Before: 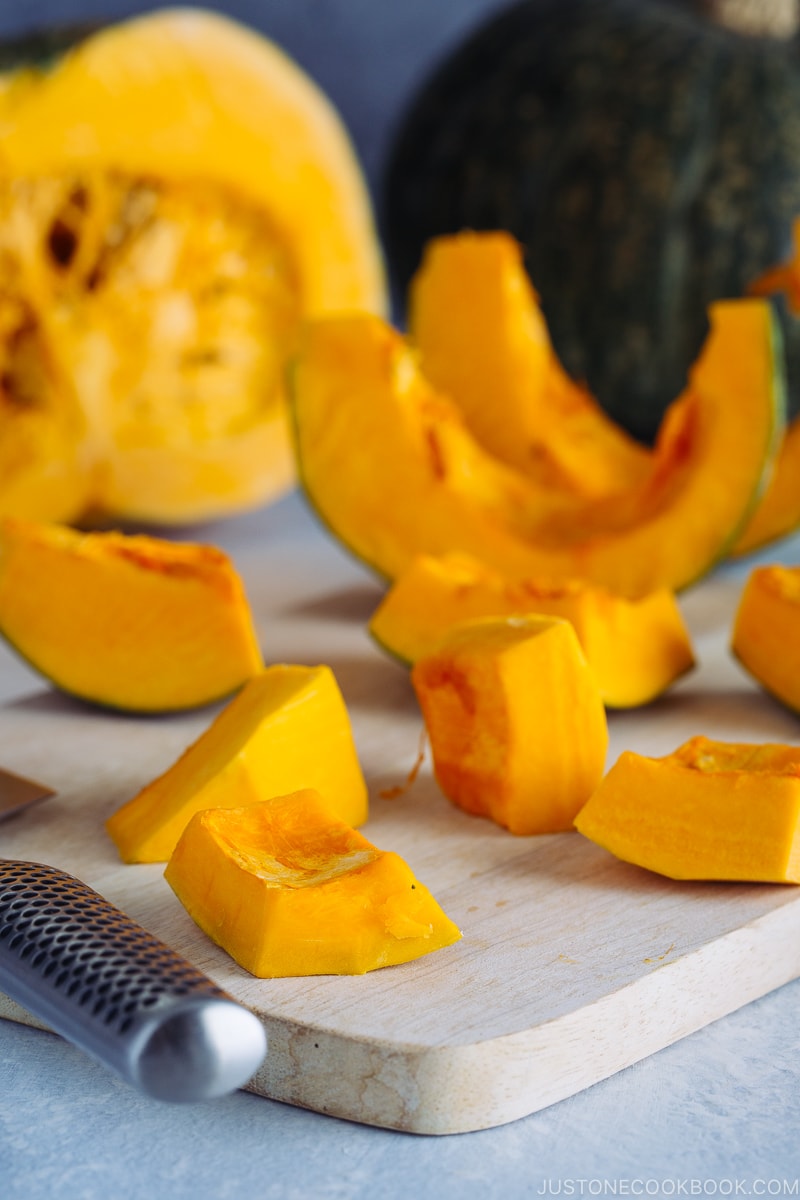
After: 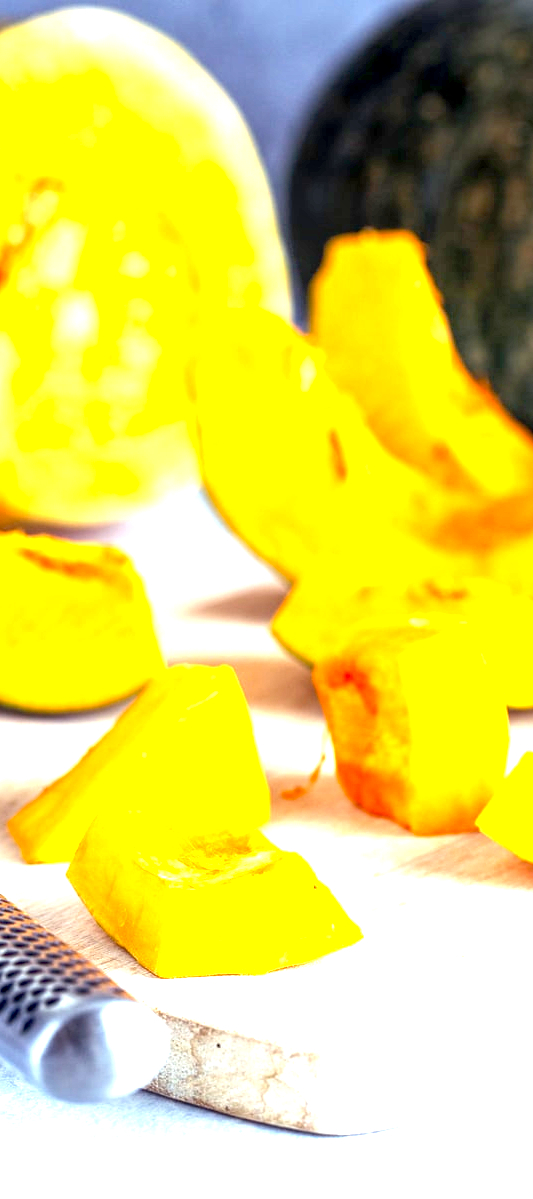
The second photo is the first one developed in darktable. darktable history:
exposure: black level correction 0.006, exposure 2.084 EV, compensate highlight preservation false
crop and rotate: left 12.404%, right 20.897%
local contrast: on, module defaults
